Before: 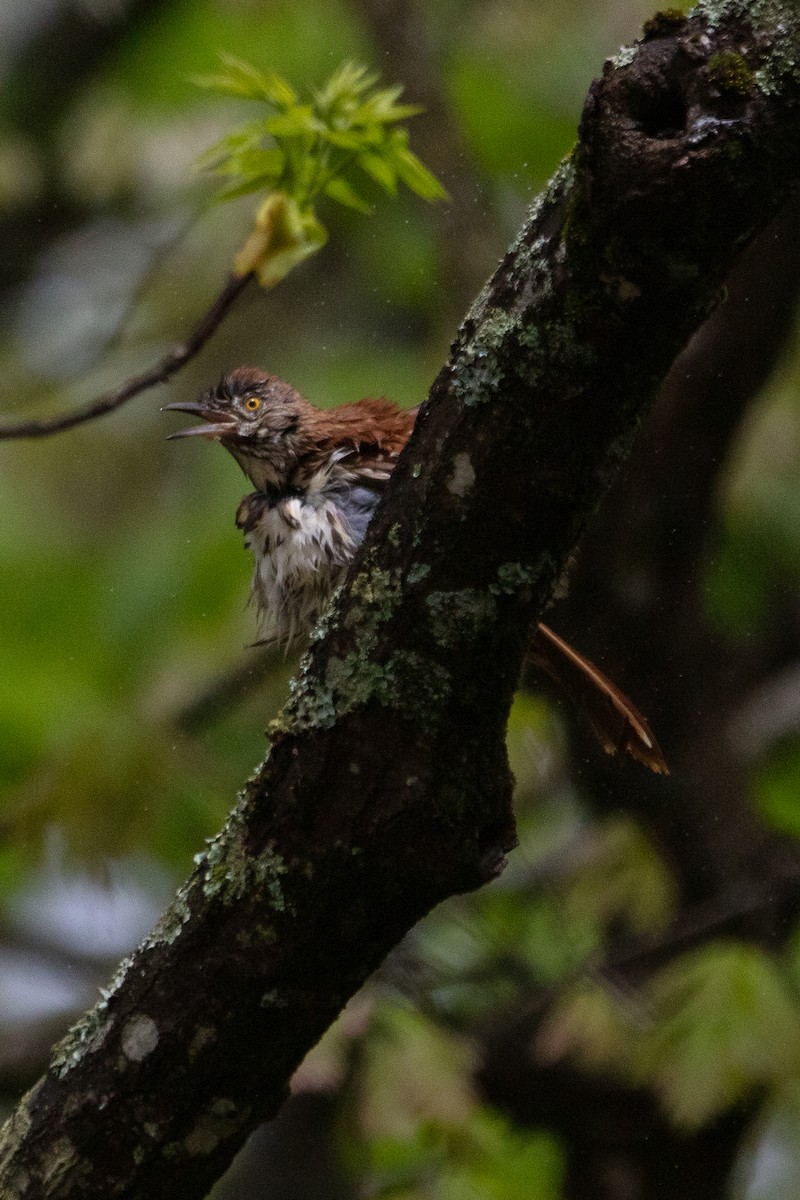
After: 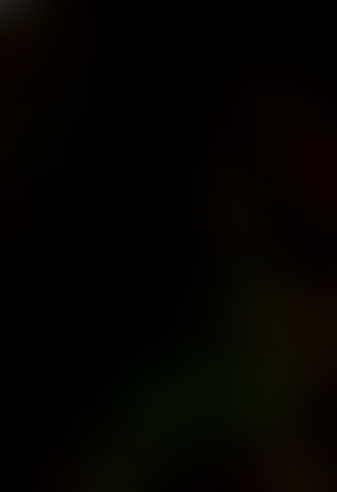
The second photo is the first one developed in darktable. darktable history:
vignetting: fall-off radius 45%, brightness -0.33
lowpass: radius 31.92, contrast 1.72, brightness -0.98, saturation 0.94
crop: left 37.221%, top 45.169%, right 20.63%, bottom 13.777%
